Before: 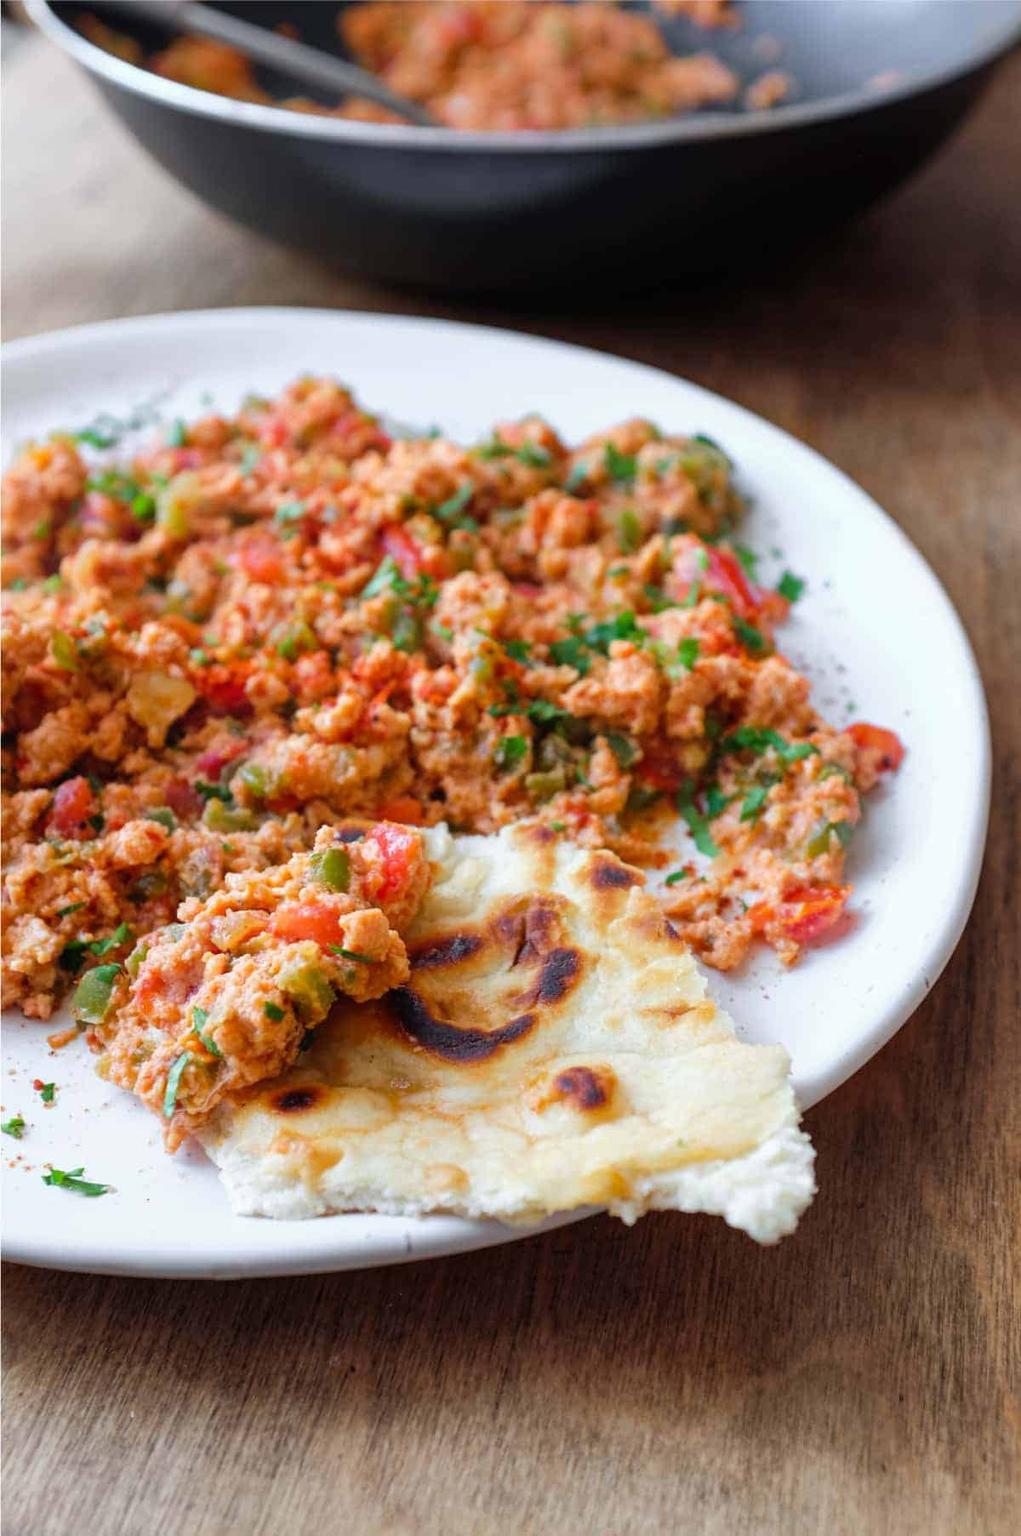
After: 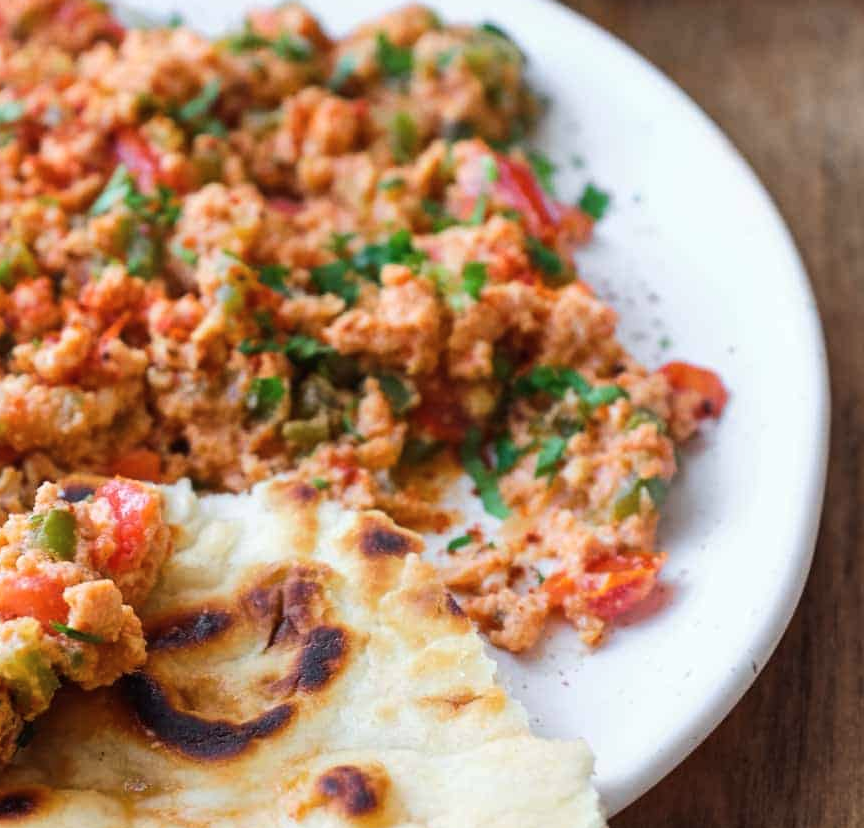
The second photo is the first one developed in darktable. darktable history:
tone curve: curves: ch0 [(0, 0) (0.339, 0.306) (0.687, 0.706) (1, 1)], color space Lab, linked channels, preserve colors none
contrast brightness saturation: saturation -0.05
crop and rotate: left 27.938%, top 27.046%, bottom 27.046%
